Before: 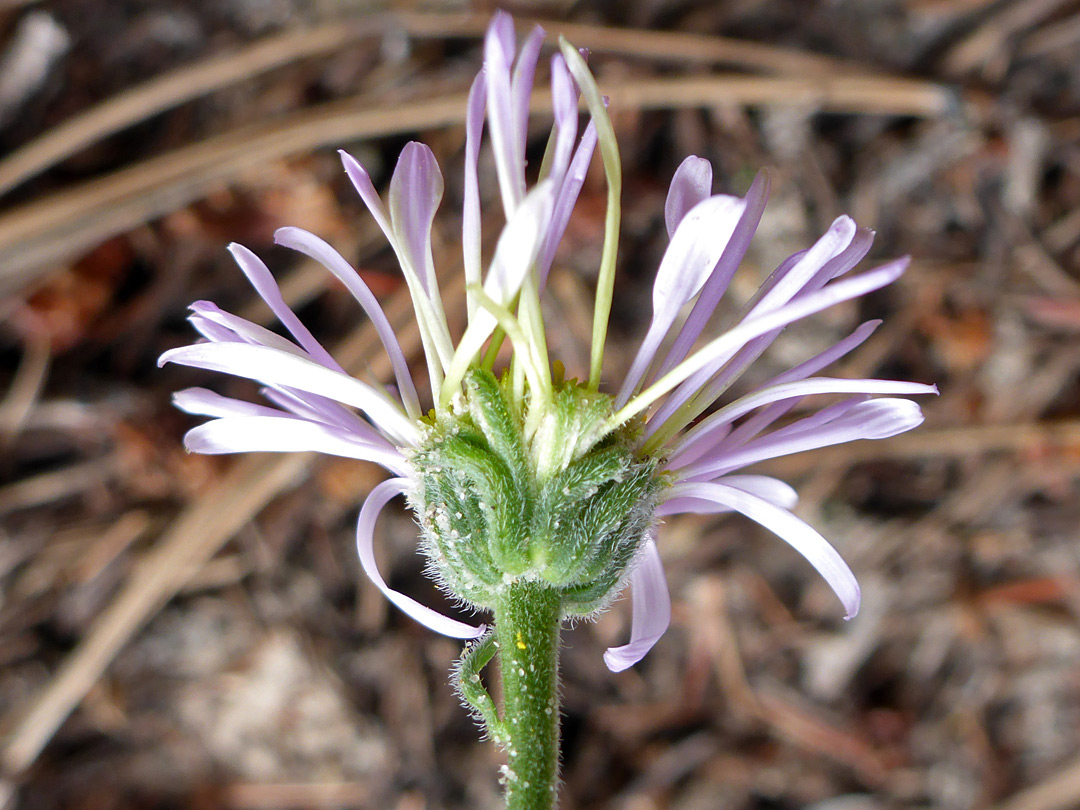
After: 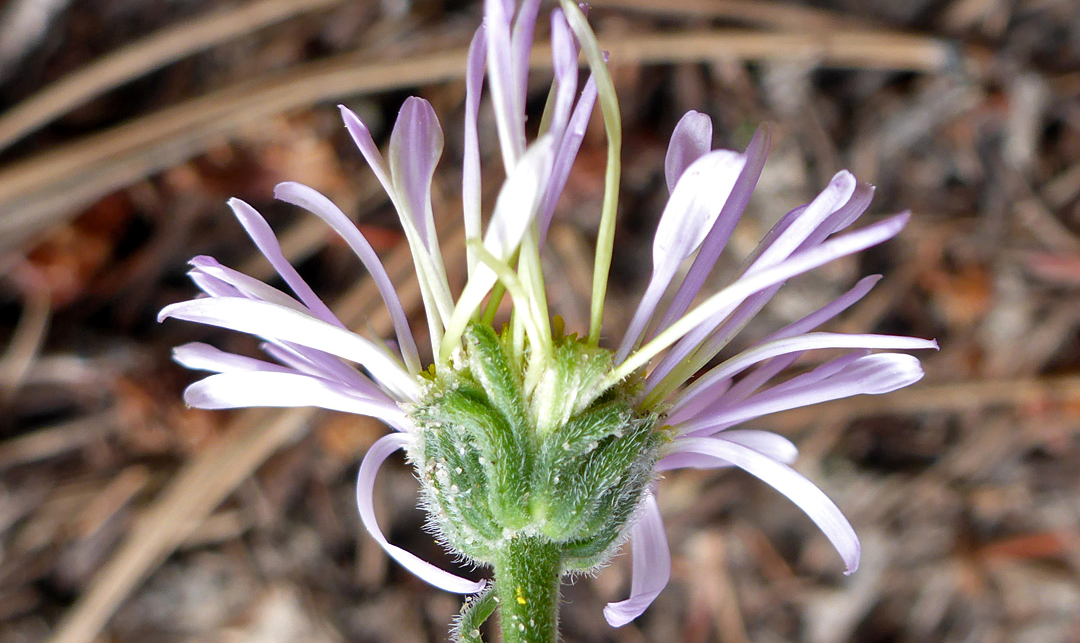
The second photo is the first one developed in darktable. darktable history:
crop and rotate: top 5.656%, bottom 14.942%
exposure: black level correction 0.001, exposure 0.016 EV, compensate exposure bias true, compensate highlight preservation false
